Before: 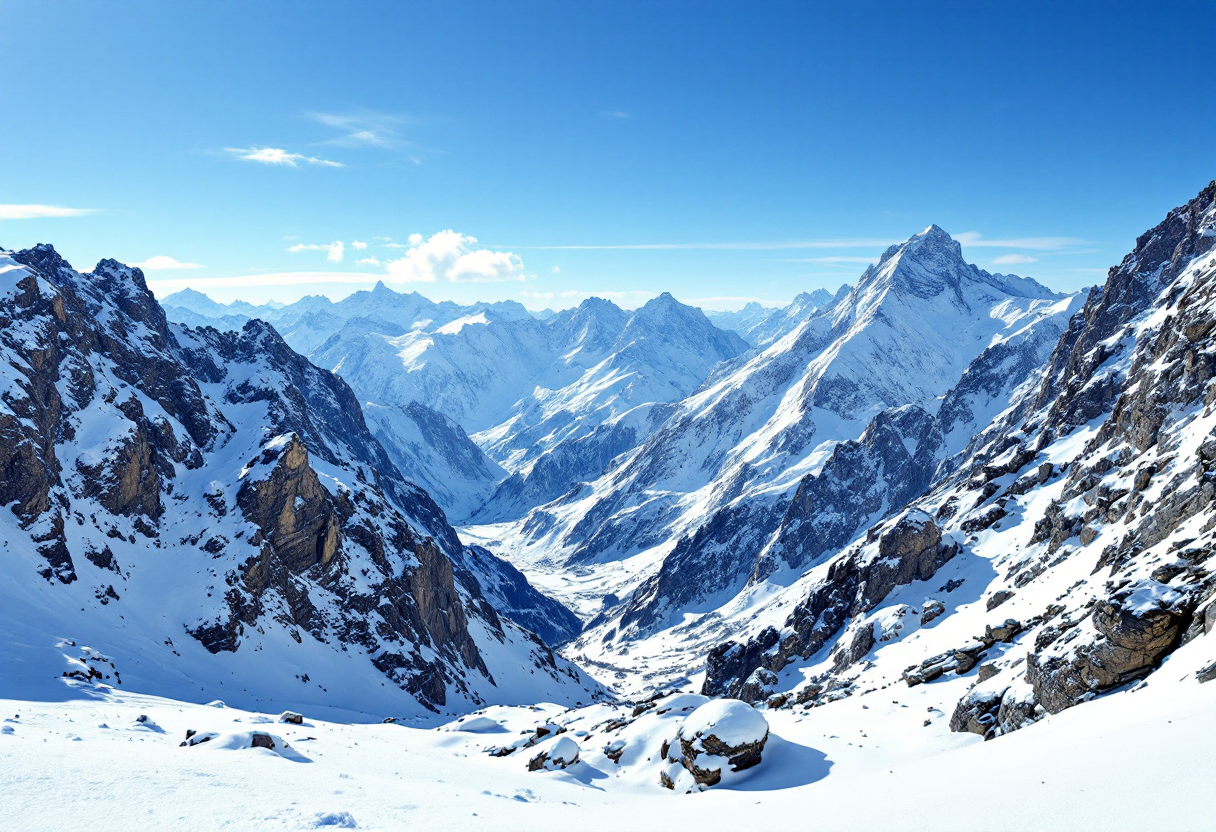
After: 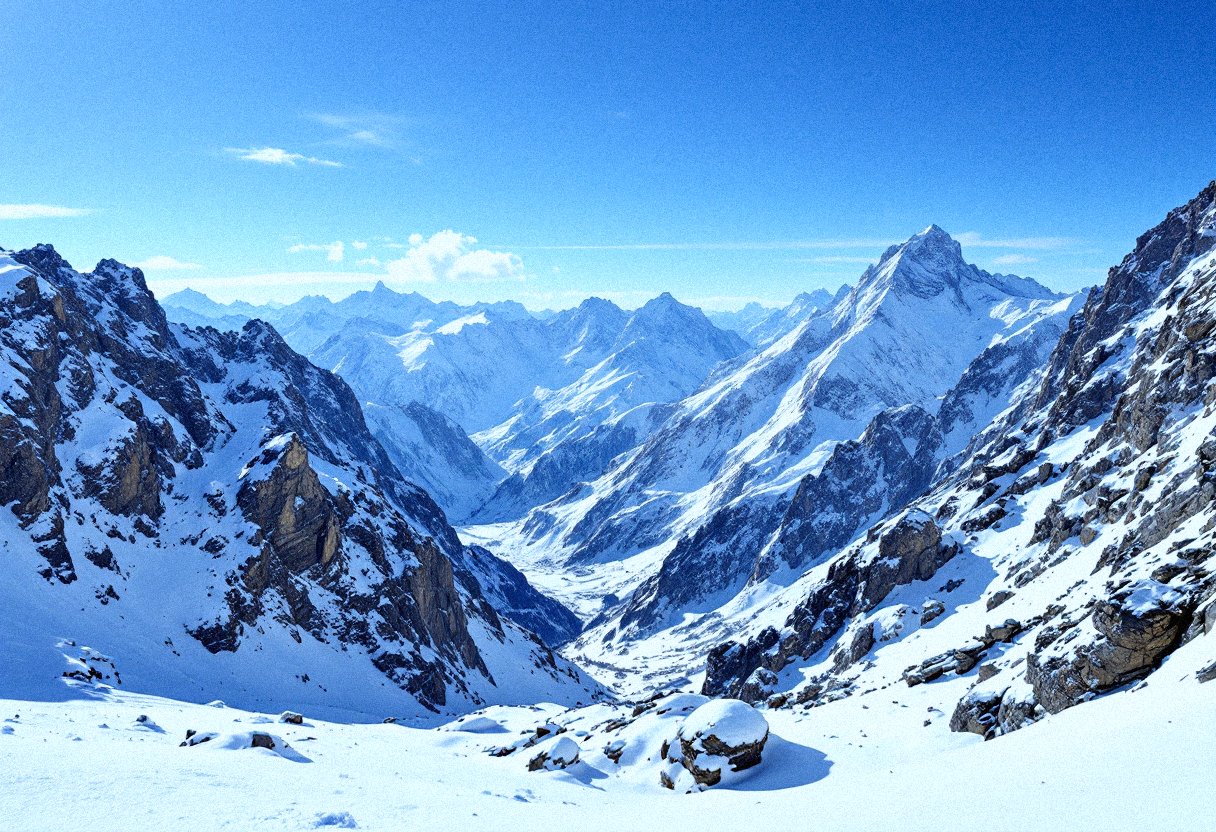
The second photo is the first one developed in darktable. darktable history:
grain: mid-tones bias 0%
white balance: red 0.924, blue 1.095
